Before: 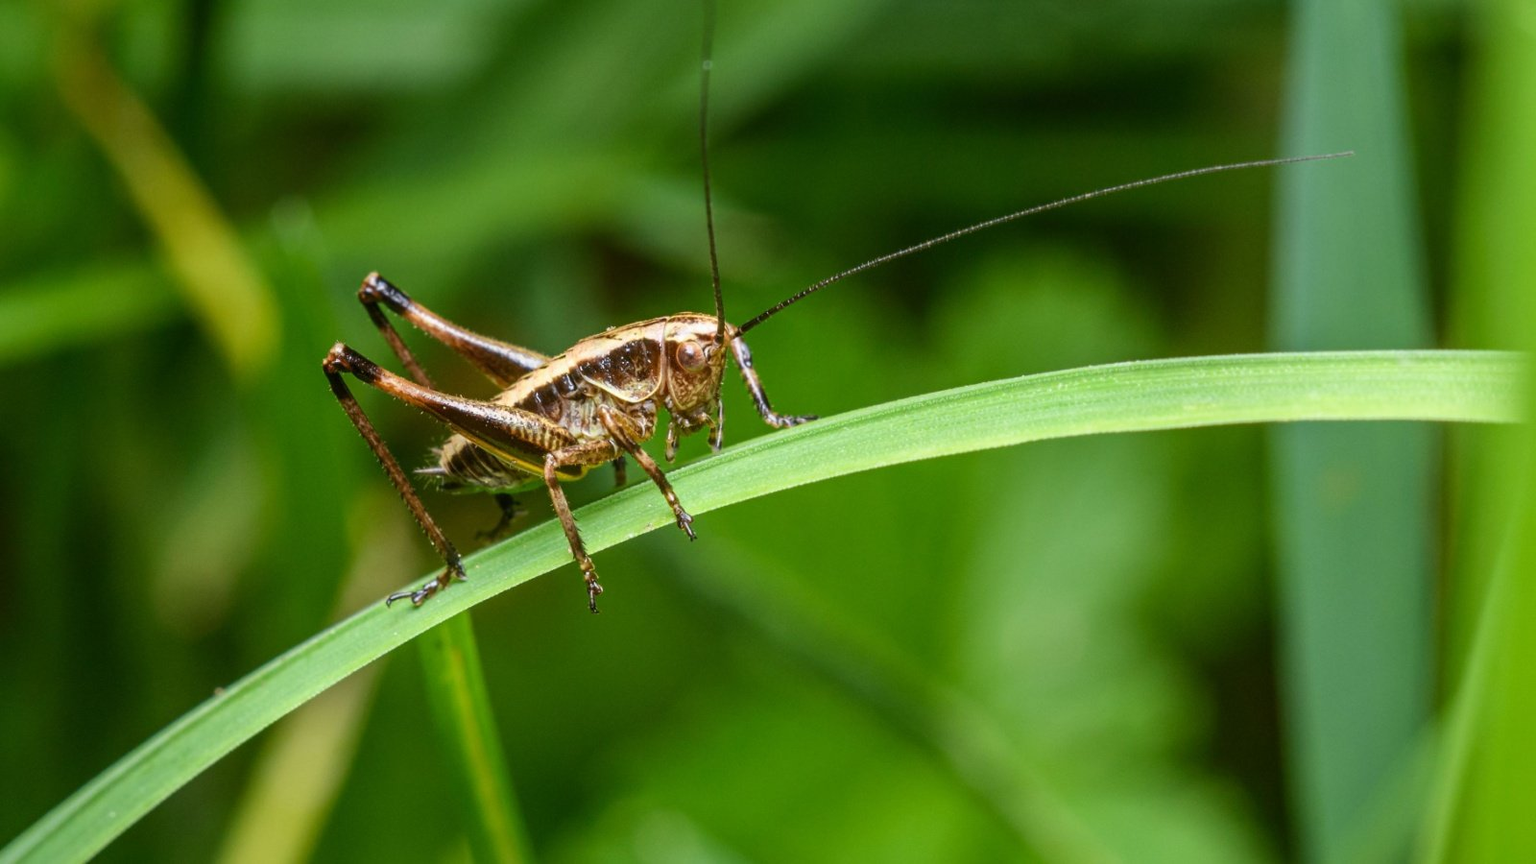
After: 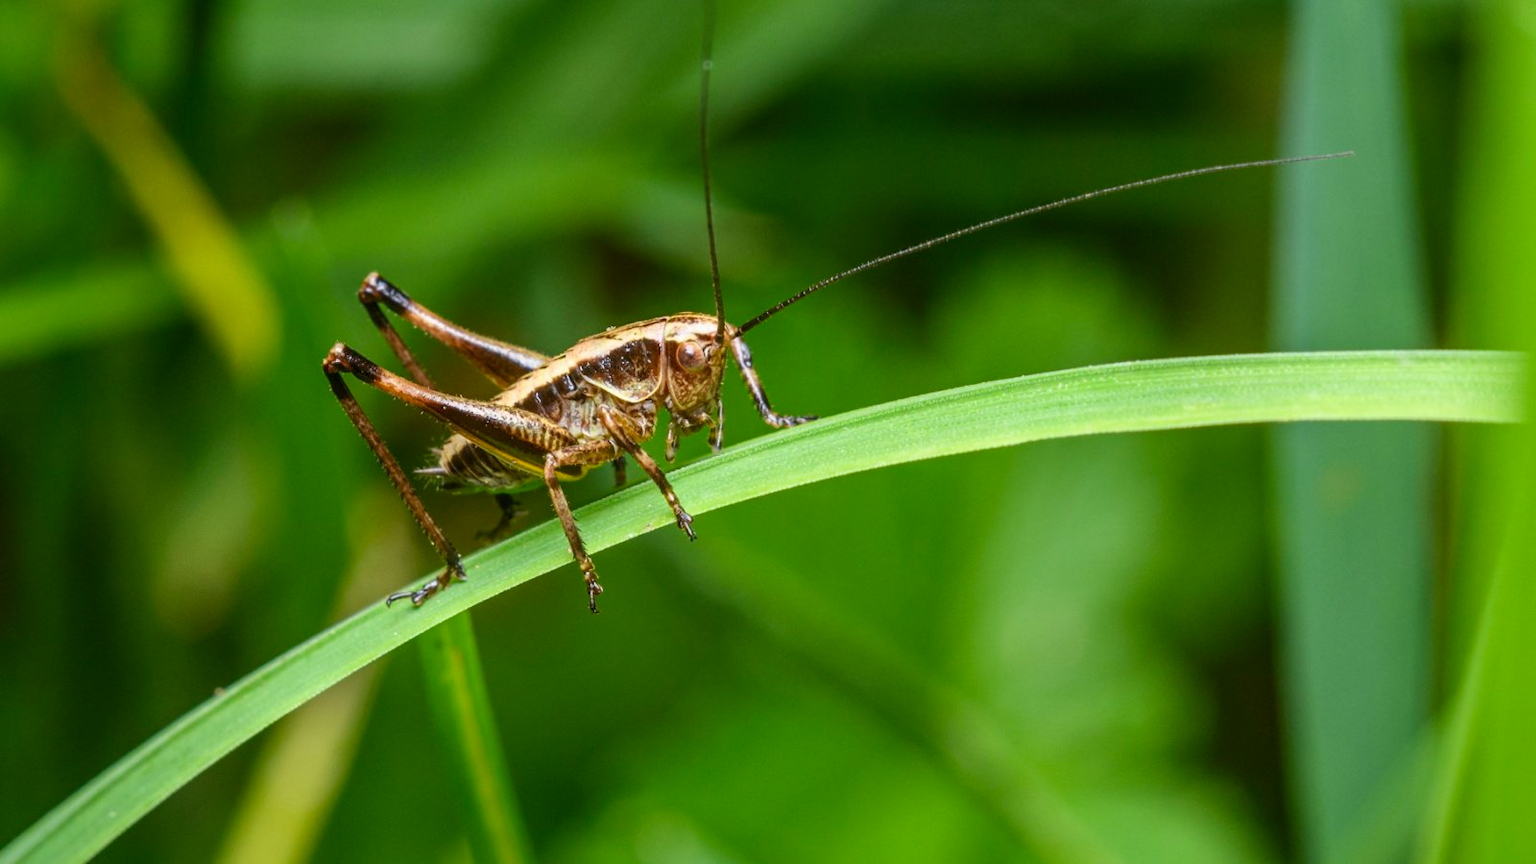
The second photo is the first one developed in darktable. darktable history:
contrast brightness saturation: saturation 0.126
